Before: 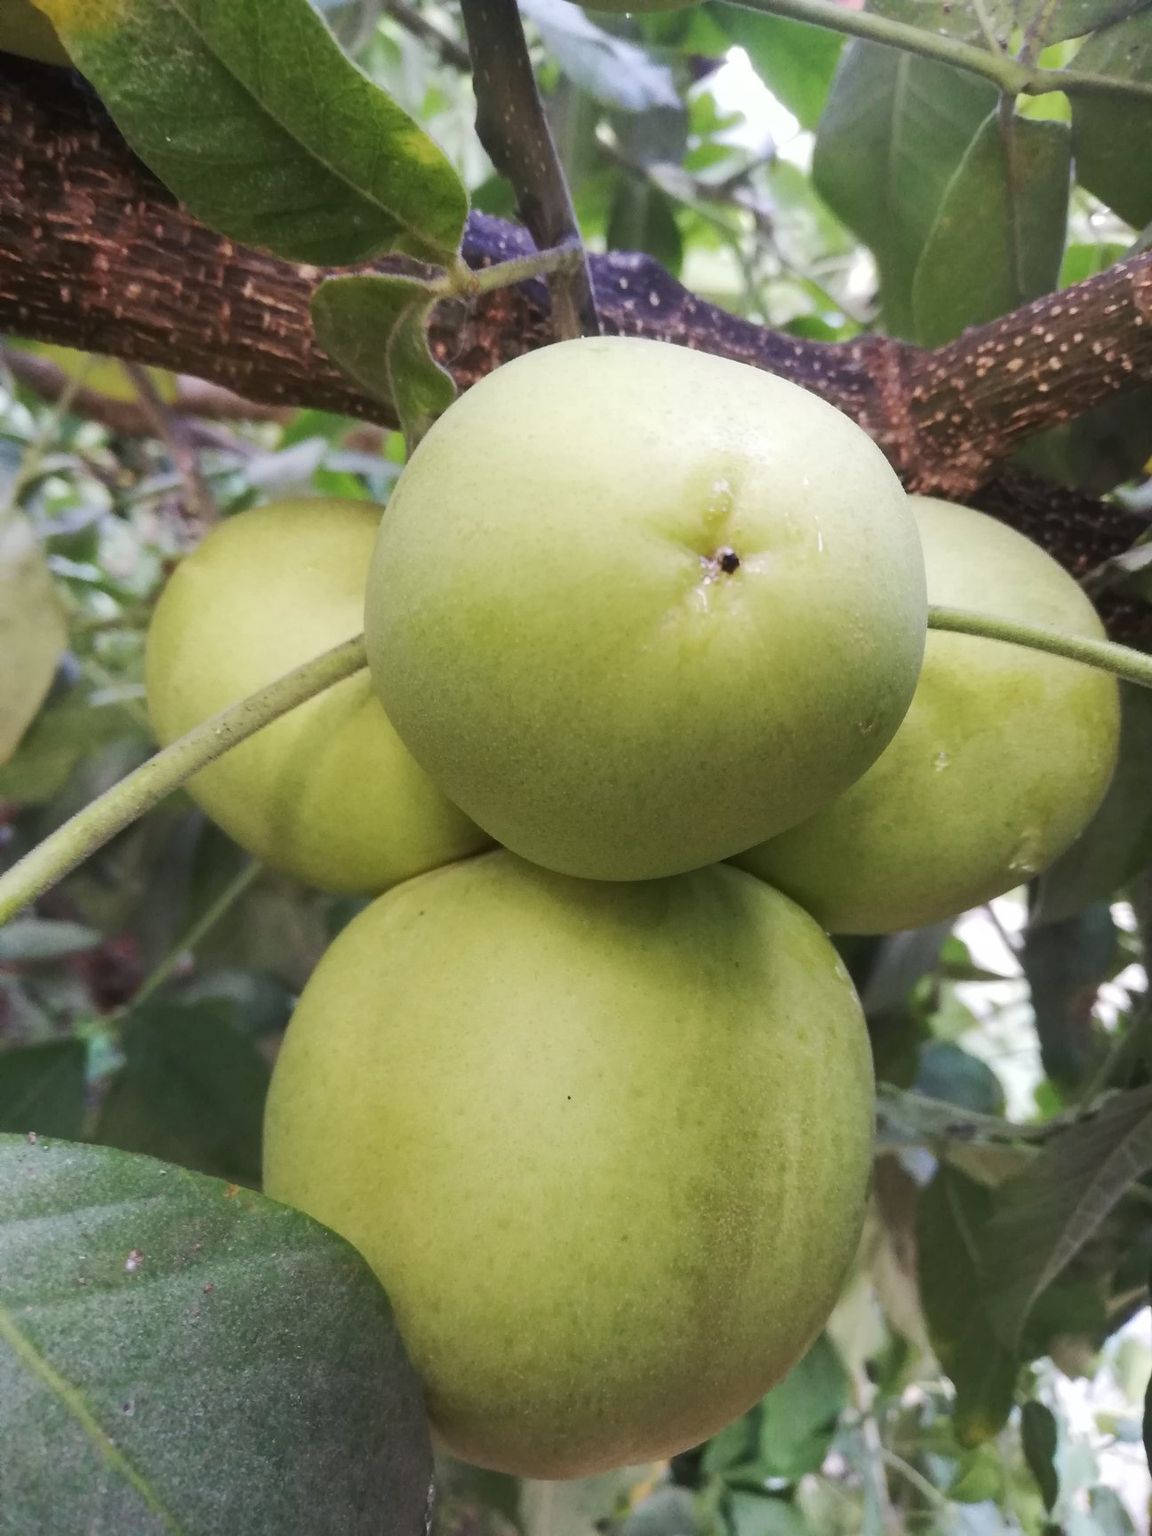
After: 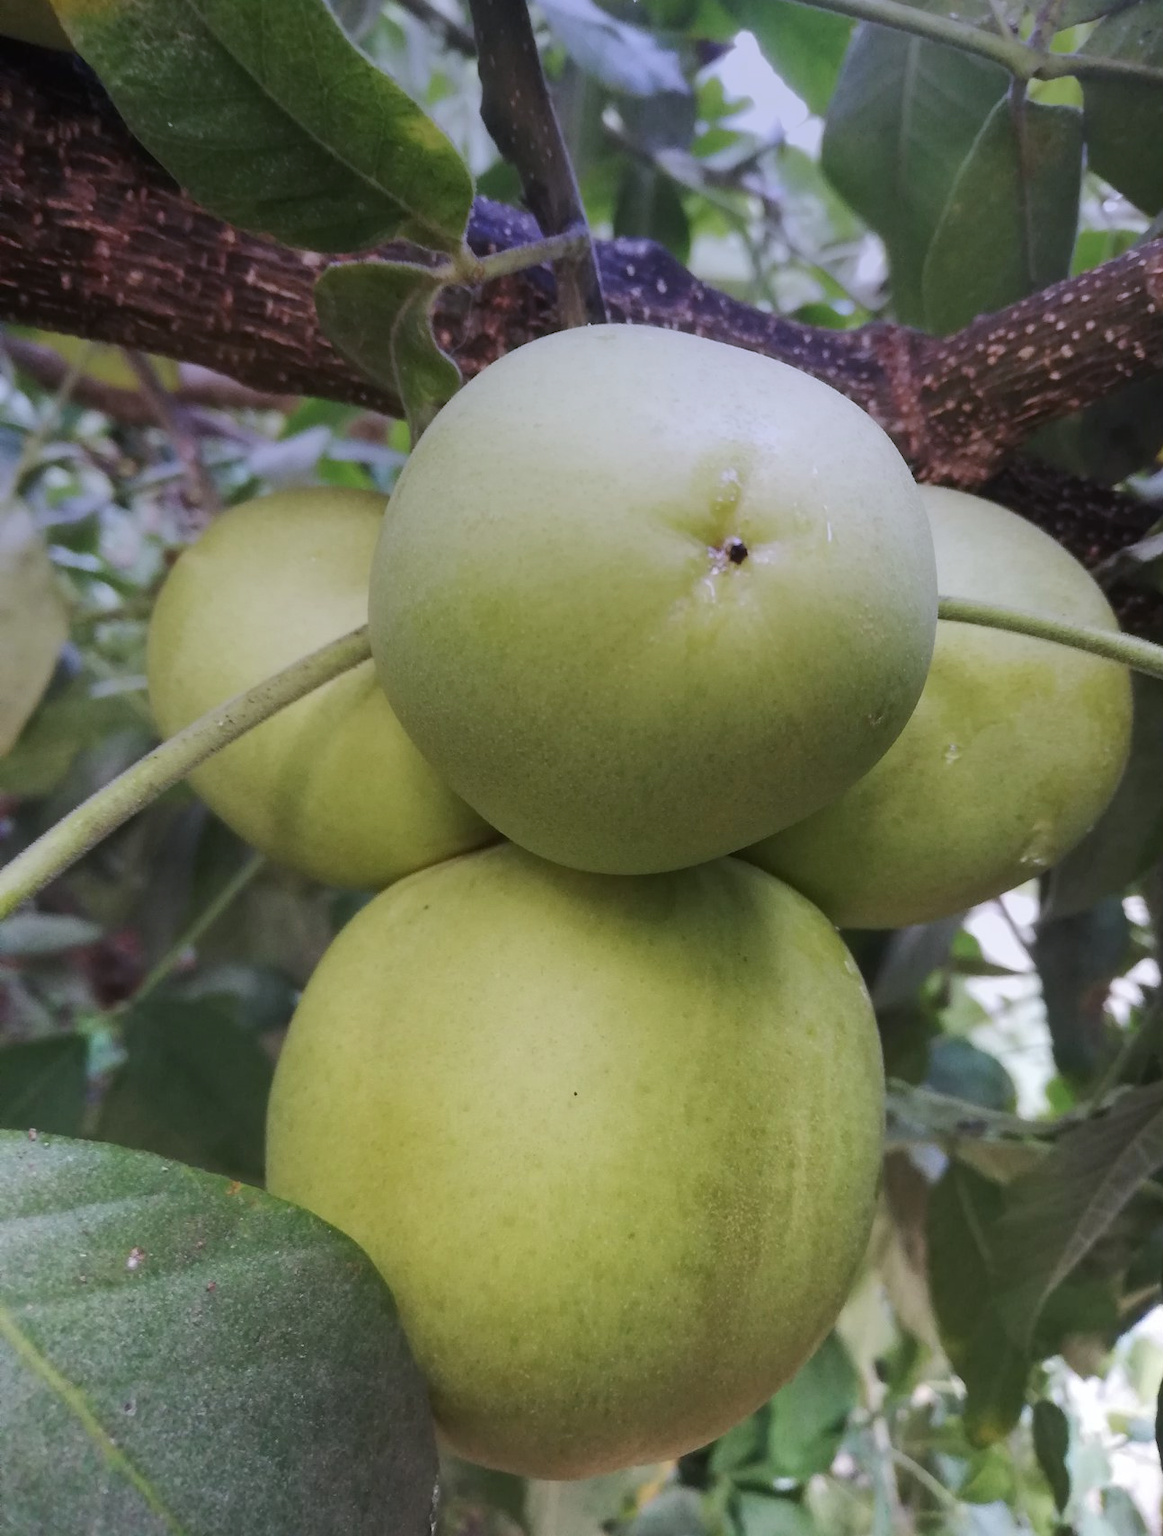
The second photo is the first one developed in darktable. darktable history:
graduated density: hue 238.83°, saturation 50%
crop: top 1.049%, right 0.001%
